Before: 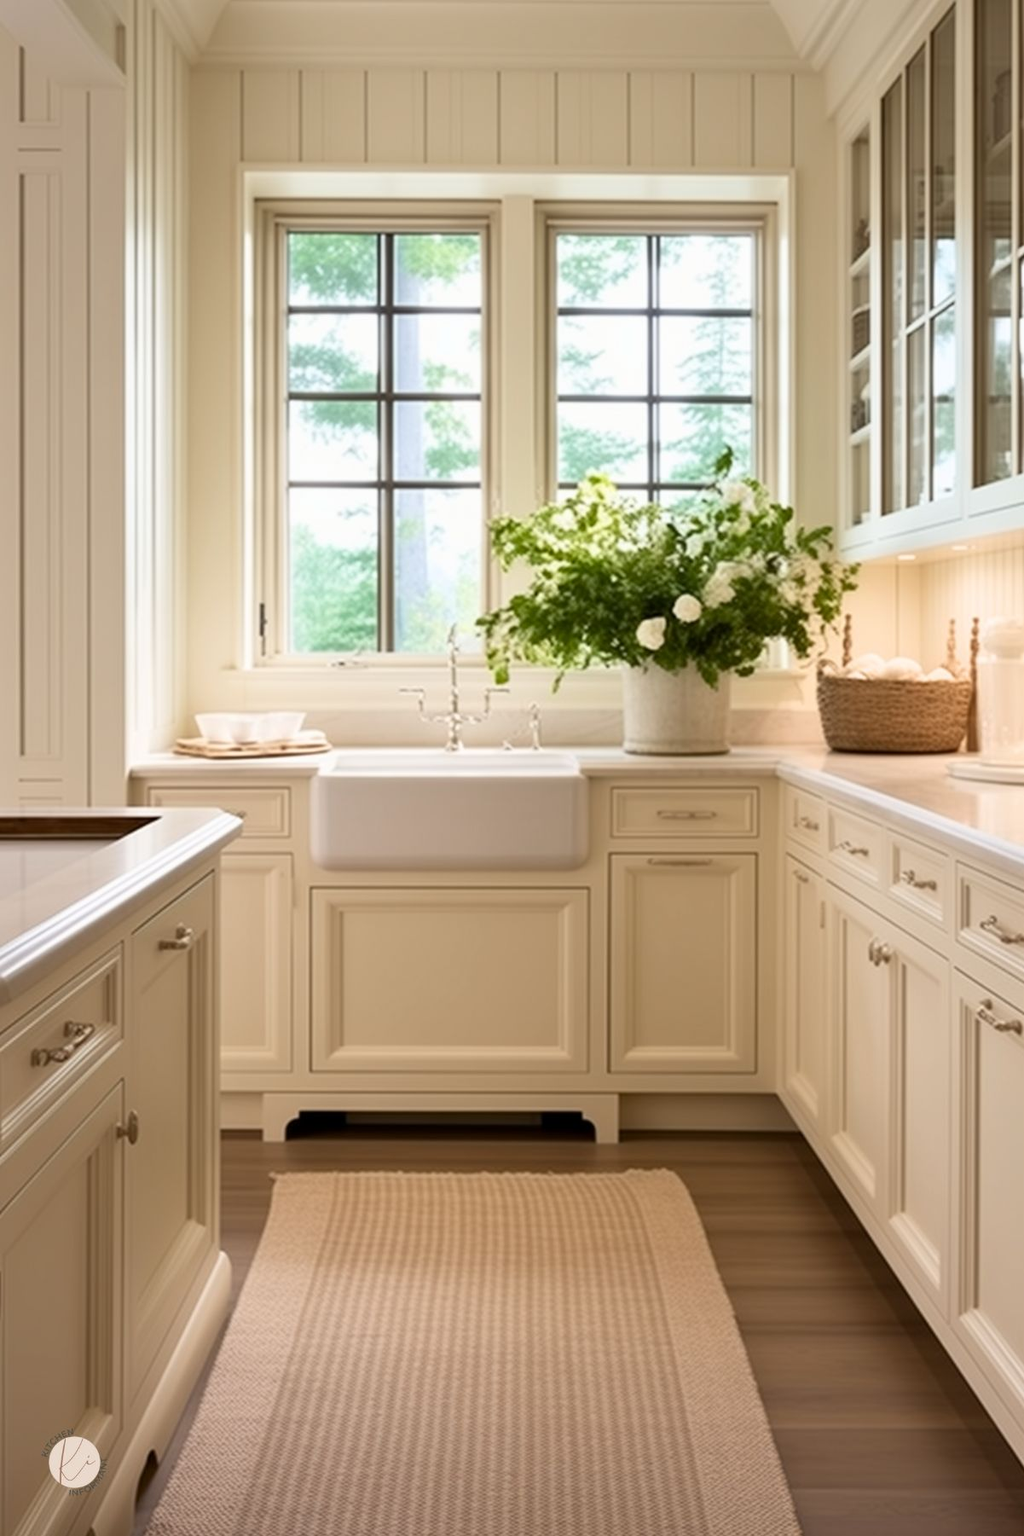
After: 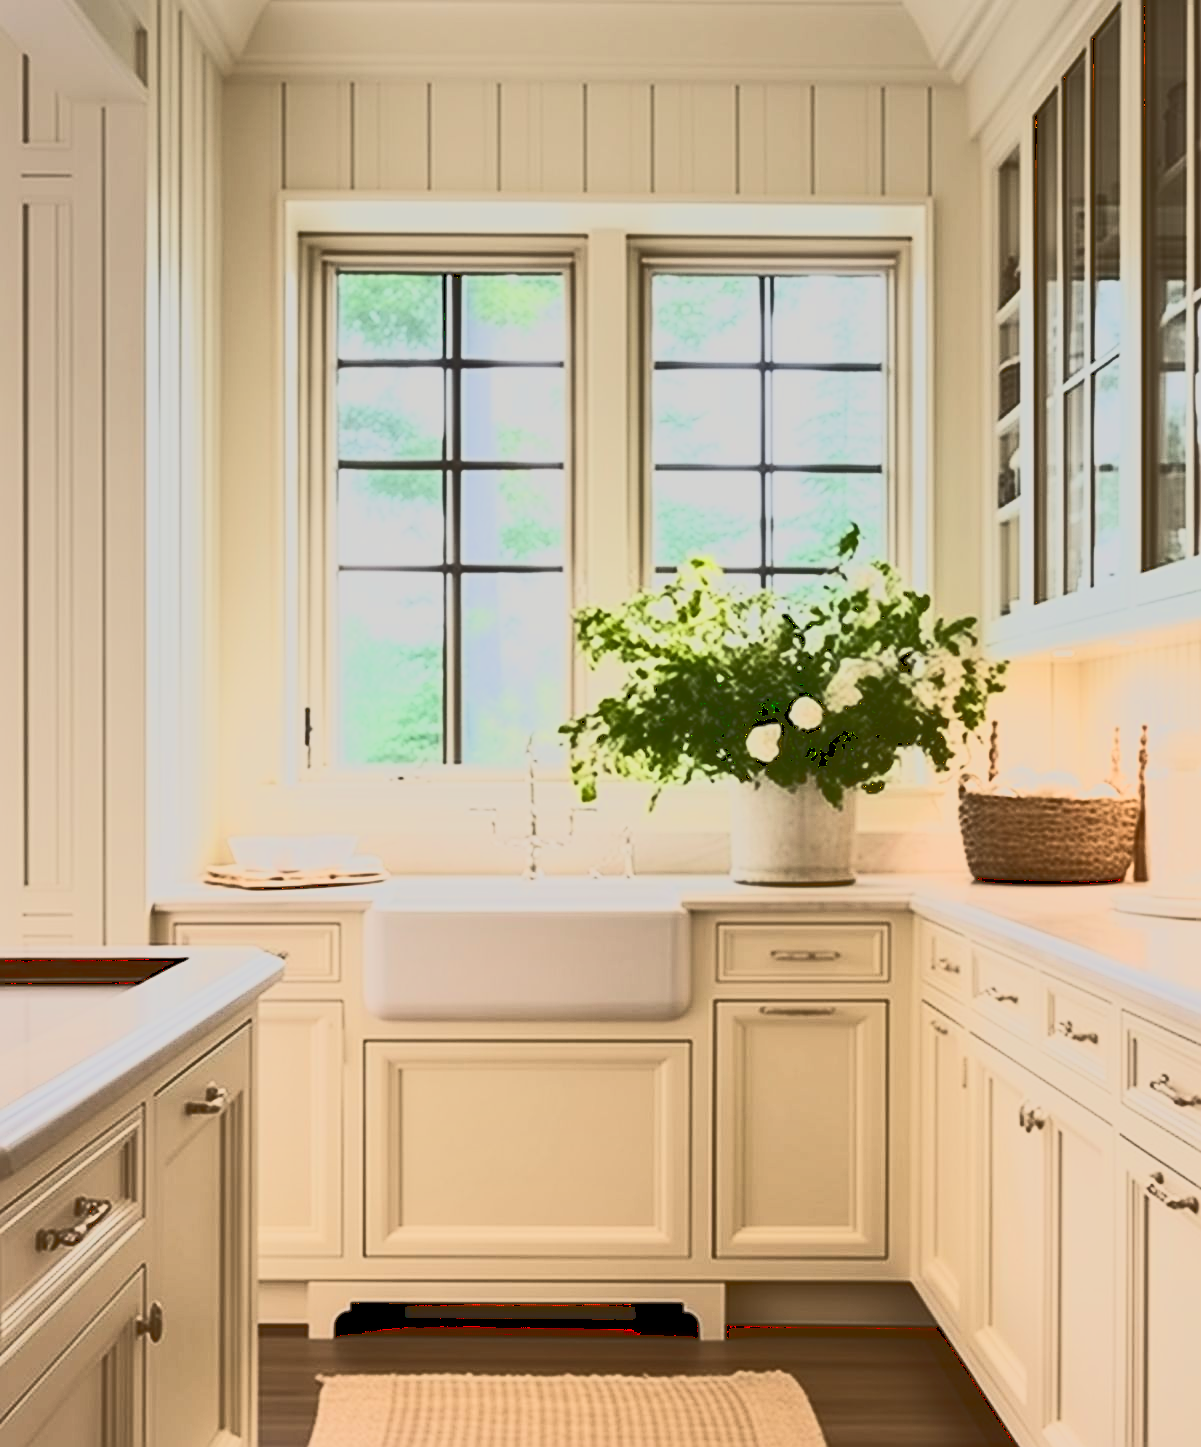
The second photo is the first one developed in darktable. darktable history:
graduated density: rotation -0.352°, offset 57.64
tone equalizer: -8 EV -0.75 EV, -7 EV -0.7 EV, -6 EV -0.6 EV, -5 EV -0.4 EV, -3 EV 0.4 EV, -2 EV 0.6 EV, -1 EV 0.7 EV, +0 EV 0.75 EV, edges refinement/feathering 500, mask exposure compensation -1.57 EV, preserve details no
tone curve: curves: ch0 [(0, 0.148) (0.191, 0.225) (0.39, 0.373) (0.669, 0.716) (0.847, 0.818) (1, 0.839)]
contrast equalizer: octaves 7, y [[0.6 ×6], [0.55 ×6], [0 ×6], [0 ×6], [0 ×6]], mix 0.15
crop: bottom 19.644%
sharpen: on, module defaults
